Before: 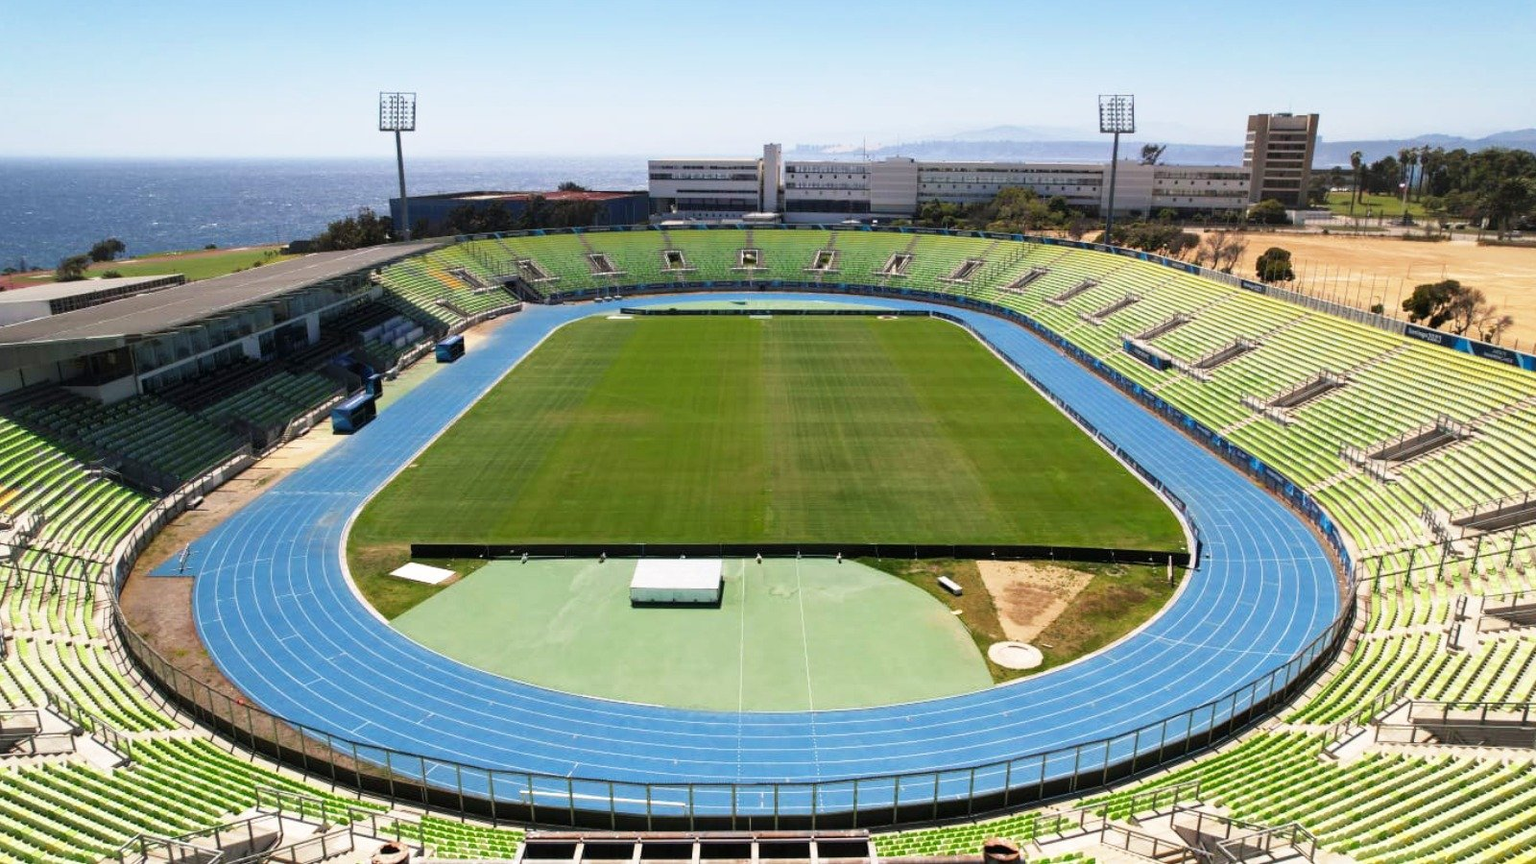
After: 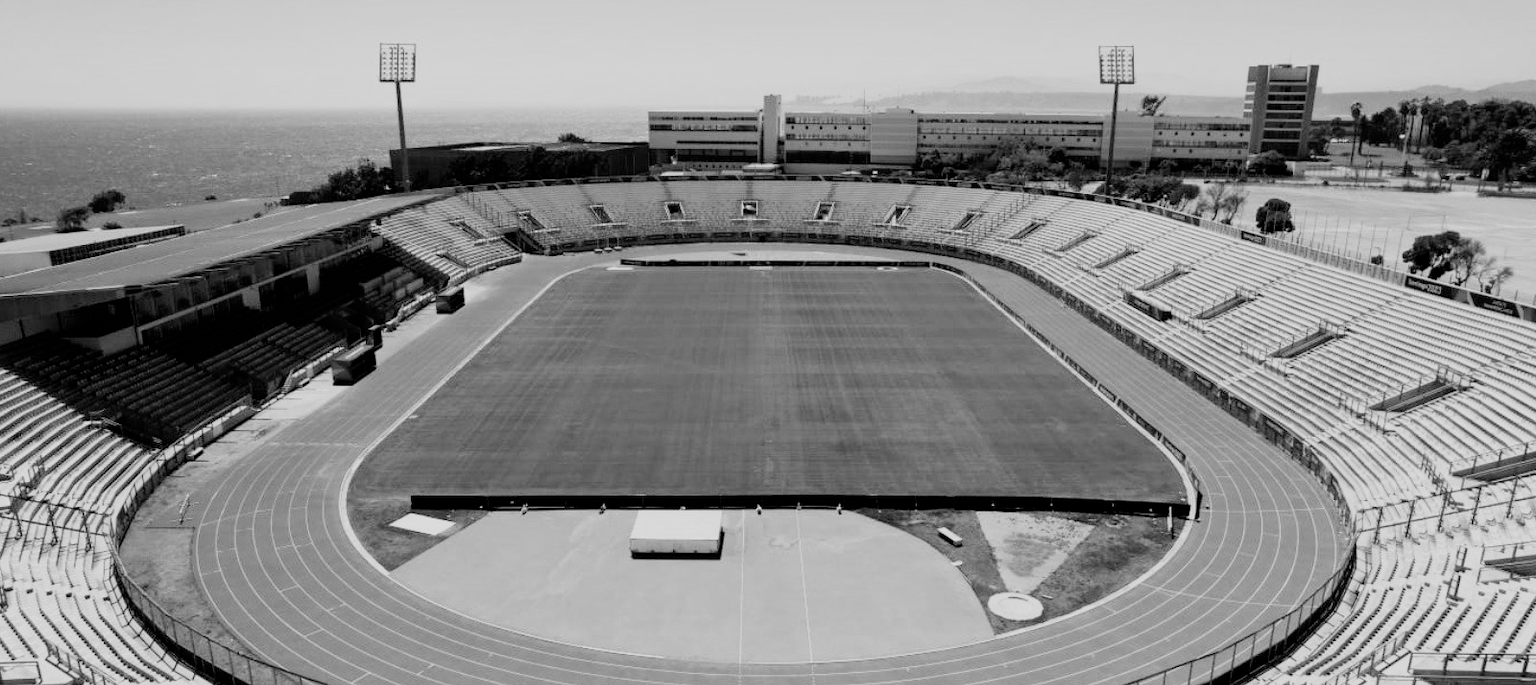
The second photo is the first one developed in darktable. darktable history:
monochrome: on, module defaults
color correction: highlights a* 17.88, highlights b* 18.79
crop and rotate: top 5.667%, bottom 14.937%
filmic rgb: black relative exposure -5 EV, hardness 2.88, contrast 1.1, highlights saturation mix -20%
